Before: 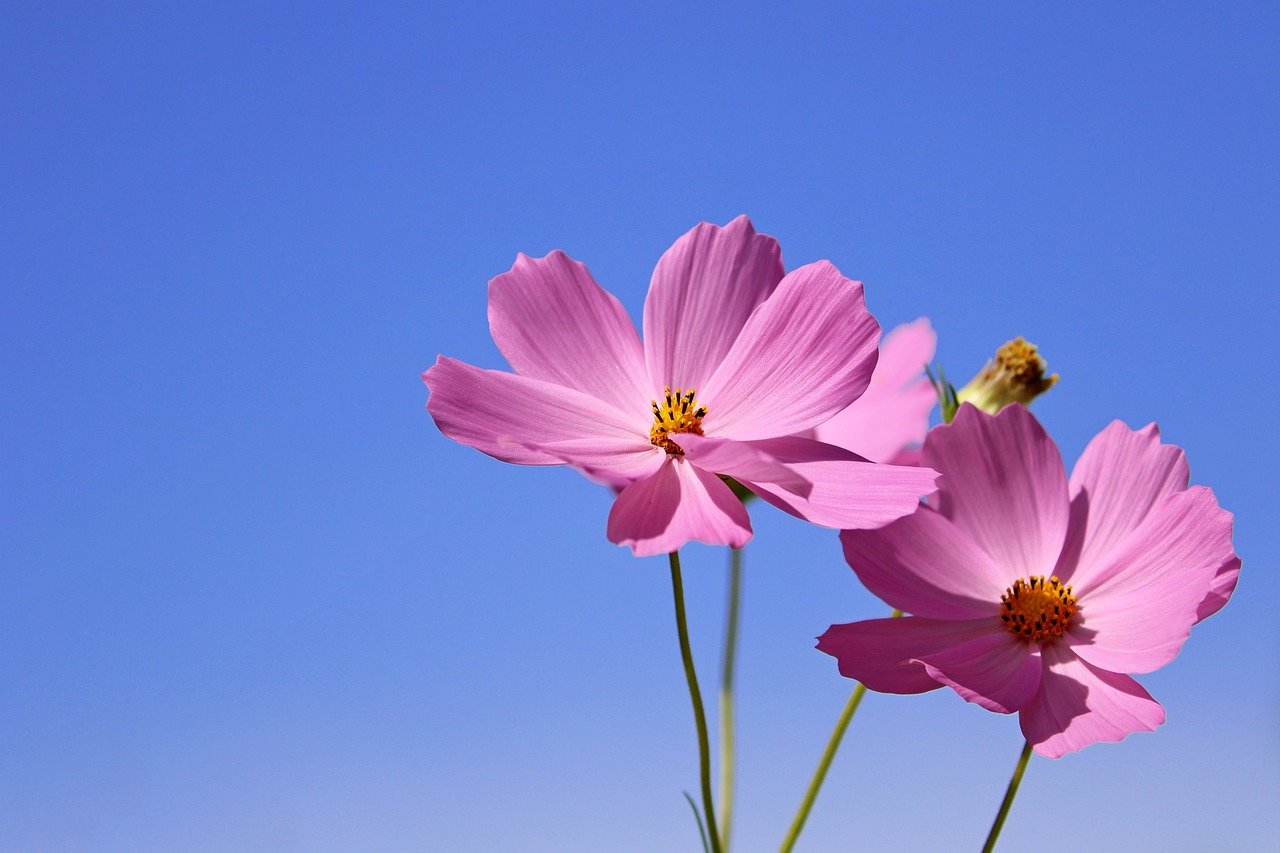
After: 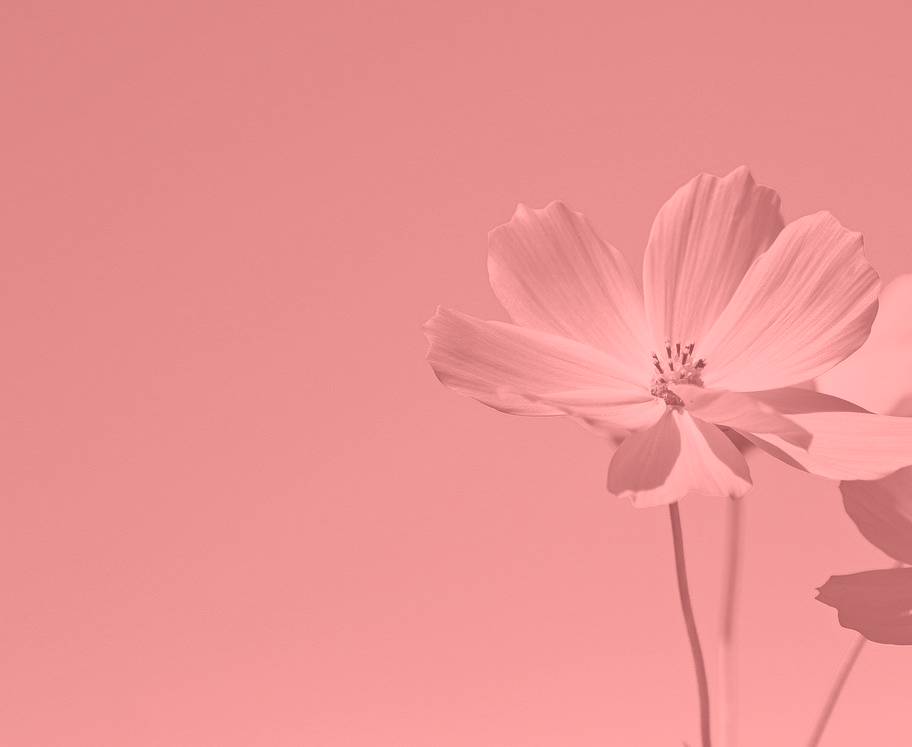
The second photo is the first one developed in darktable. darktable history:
crop: top 5.803%, right 27.864%, bottom 5.804%
colorize: saturation 51%, source mix 50.67%, lightness 50.67%
